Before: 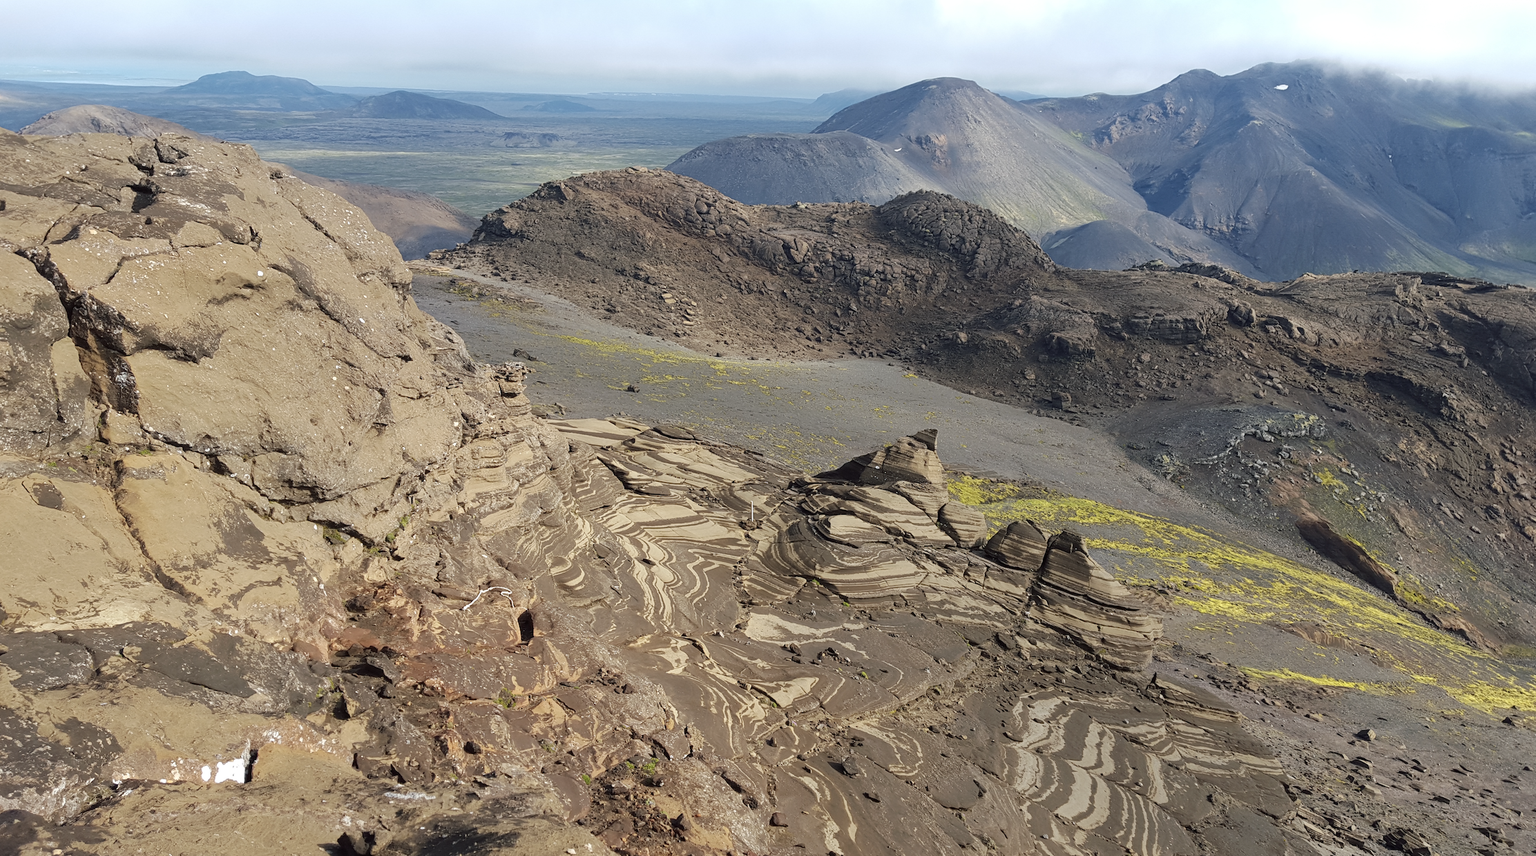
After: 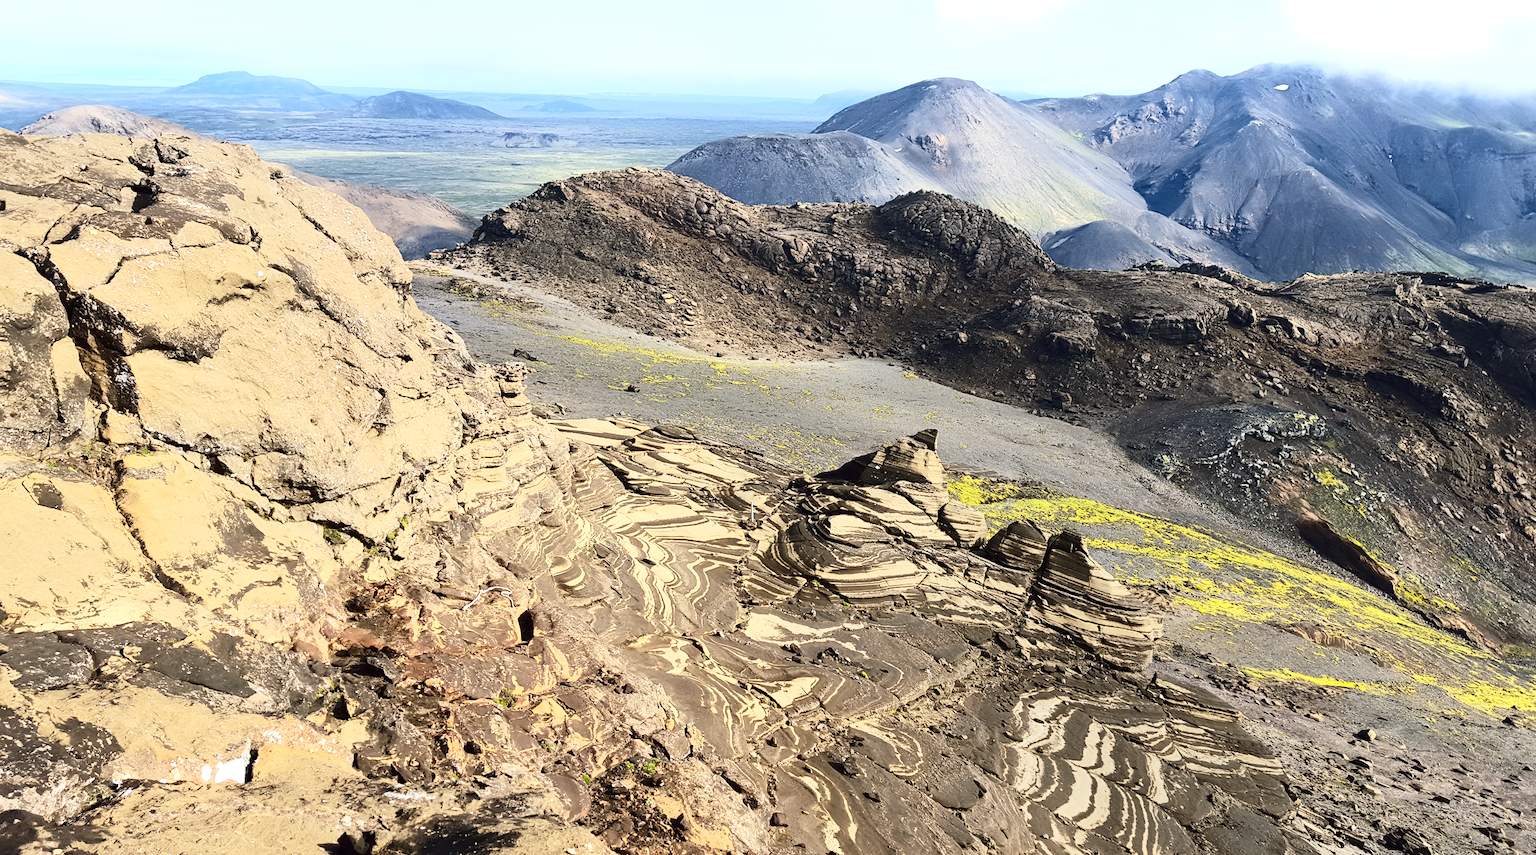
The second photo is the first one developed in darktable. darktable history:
contrast brightness saturation: contrast 0.399, brightness 0.114, saturation 0.209
tone equalizer: -8 EV -0.437 EV, -7 EV -0.374 EV, -6 EV -0.306 EV, -5 EV -0.188 EV, -3 EV 0.231 EV, -2 EV 0.351 EV, -1 EV 0.363 EV, +0 EV 0.388 EV, edges refinement/feathering 500, mask exposure compensation -1.57 EV, preserve details no
